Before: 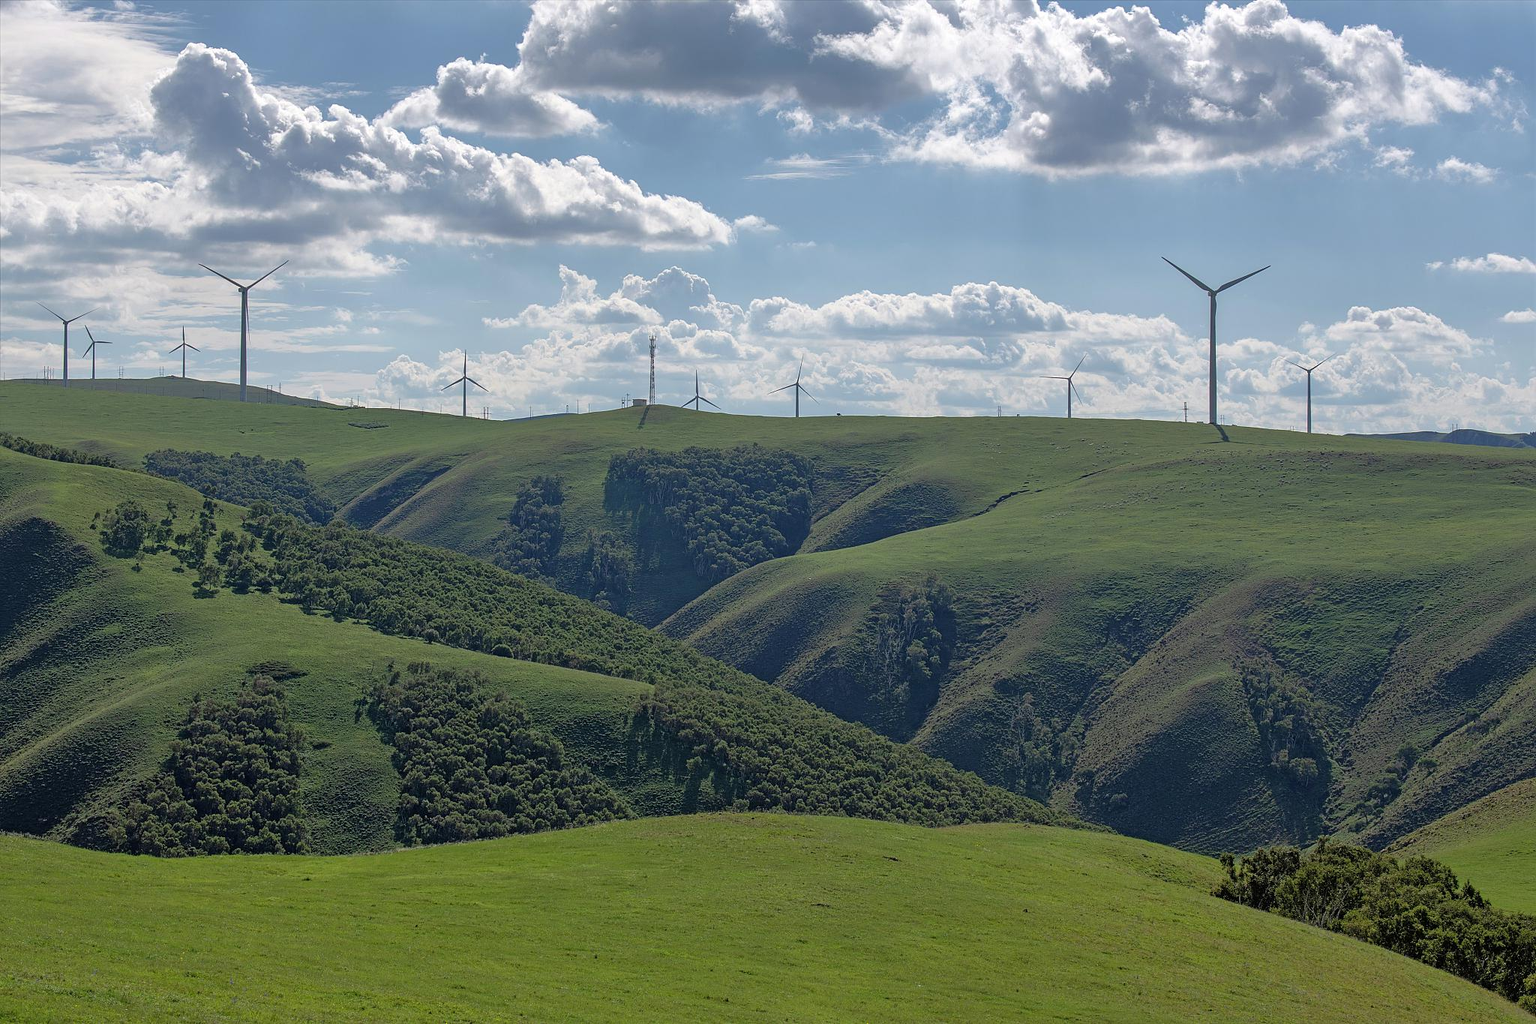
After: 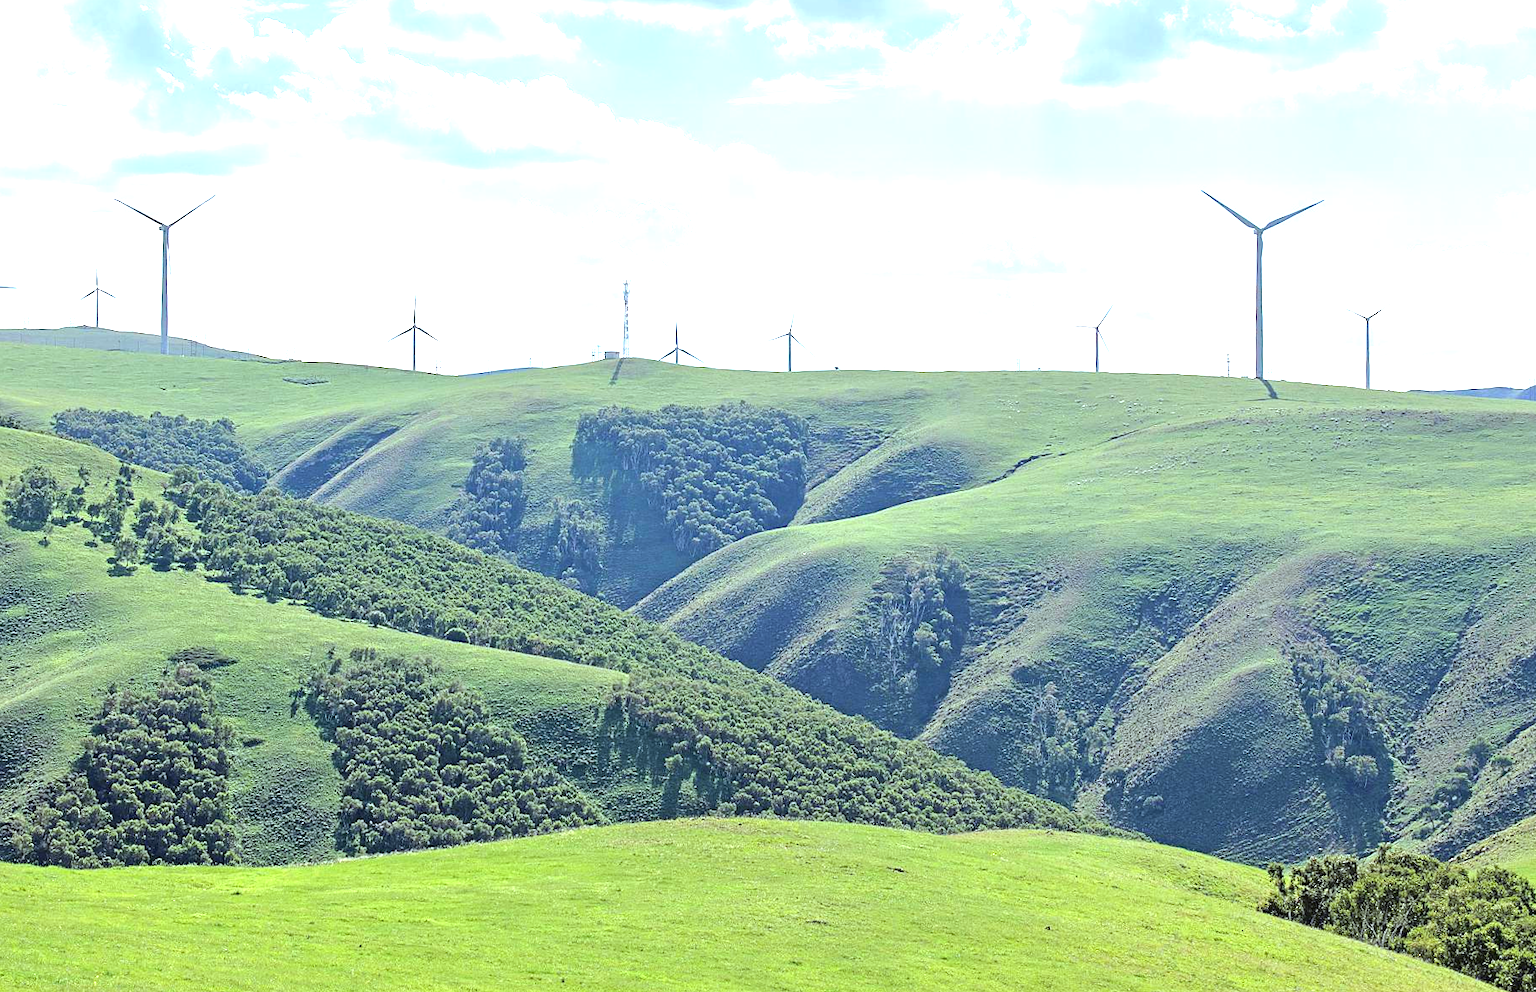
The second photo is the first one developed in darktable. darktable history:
white balance: red 0.925, blue 1.046
exposure: black level correction 0, exposure 2.088 EV, compensate exposure bias true, compensate highlight preservation false
crop and rotate: angle -1.96°, left 3.097%, top 4.154%, right 1.586%, bottom 0.529%
rotate and perspective: rotation -2°, crop left 0.022, crop right 0.978, crop top 0.049, crop bottom 0.951
